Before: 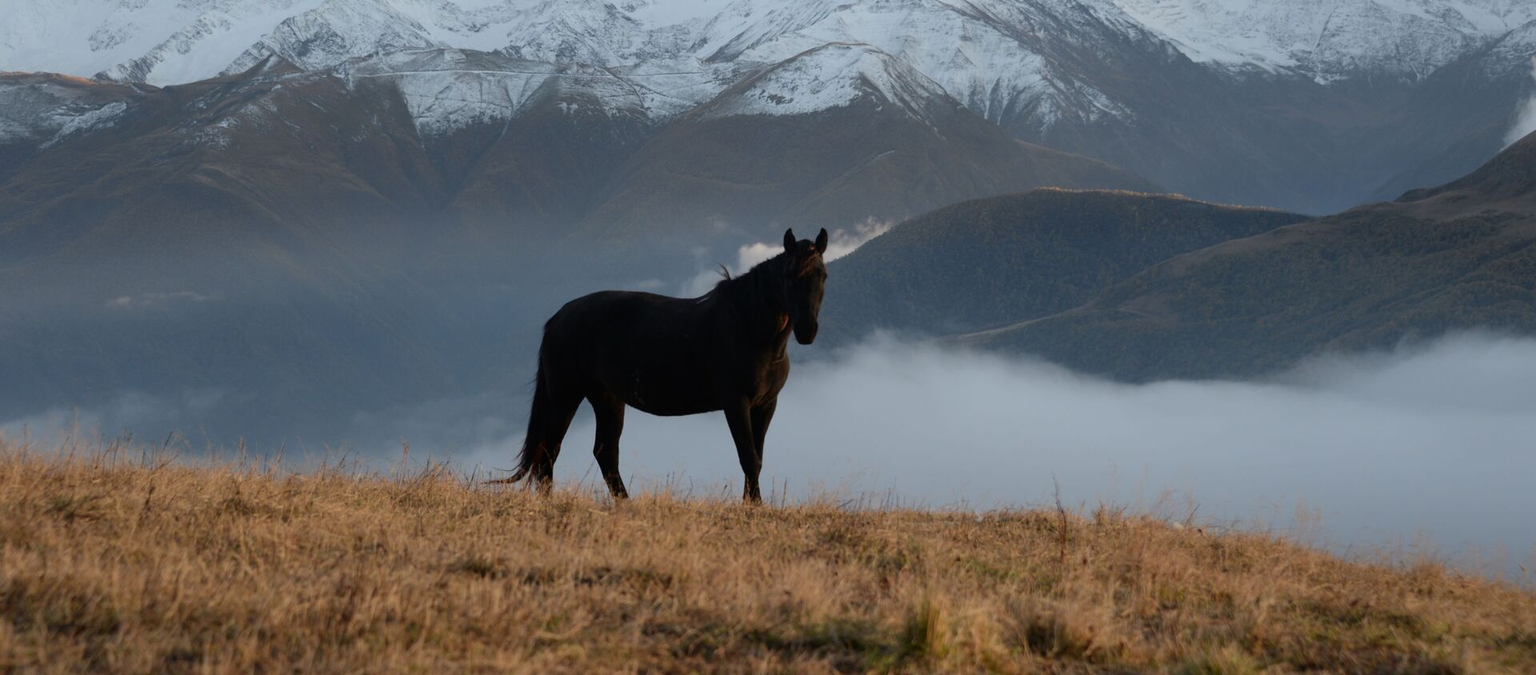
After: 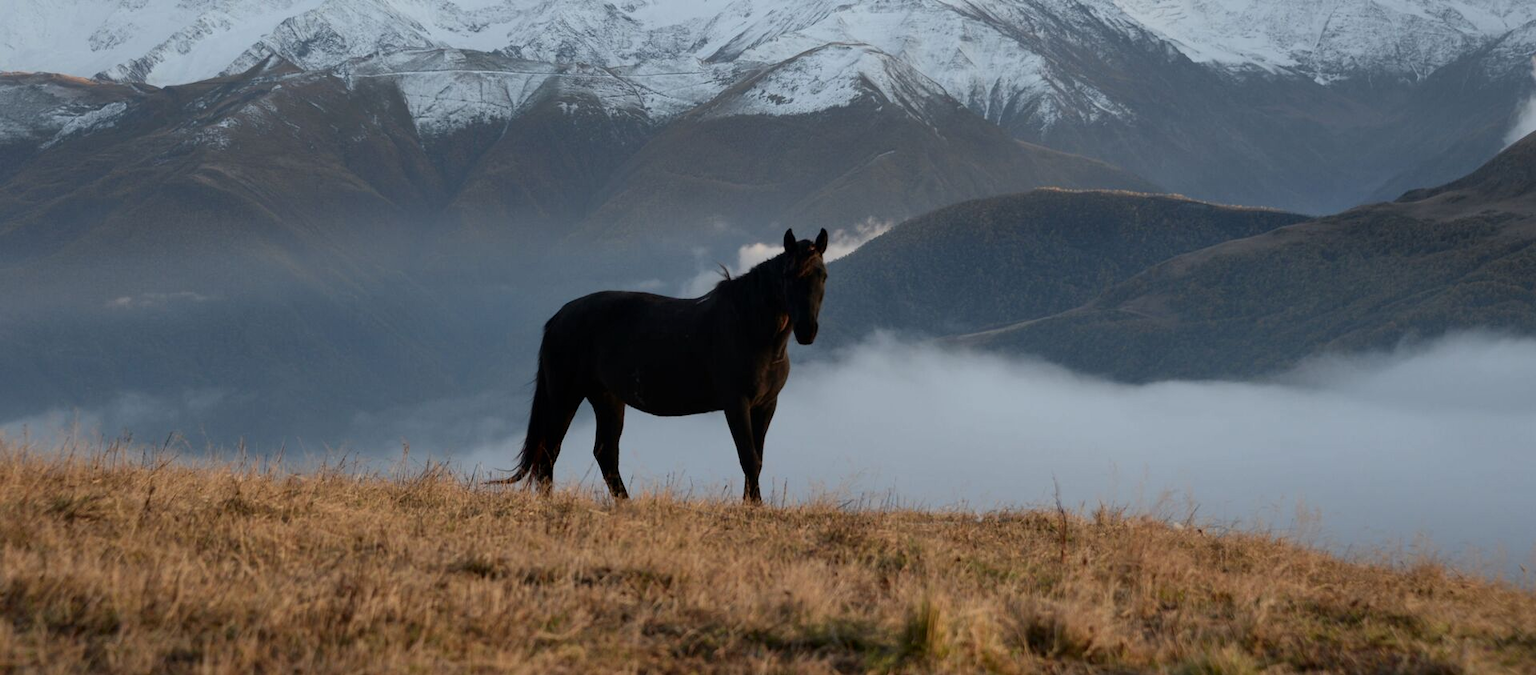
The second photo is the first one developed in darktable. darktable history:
local contrast: mode bilateral grid, contrast 20, coarseness 49, detail 120%, midtone range 0.2
